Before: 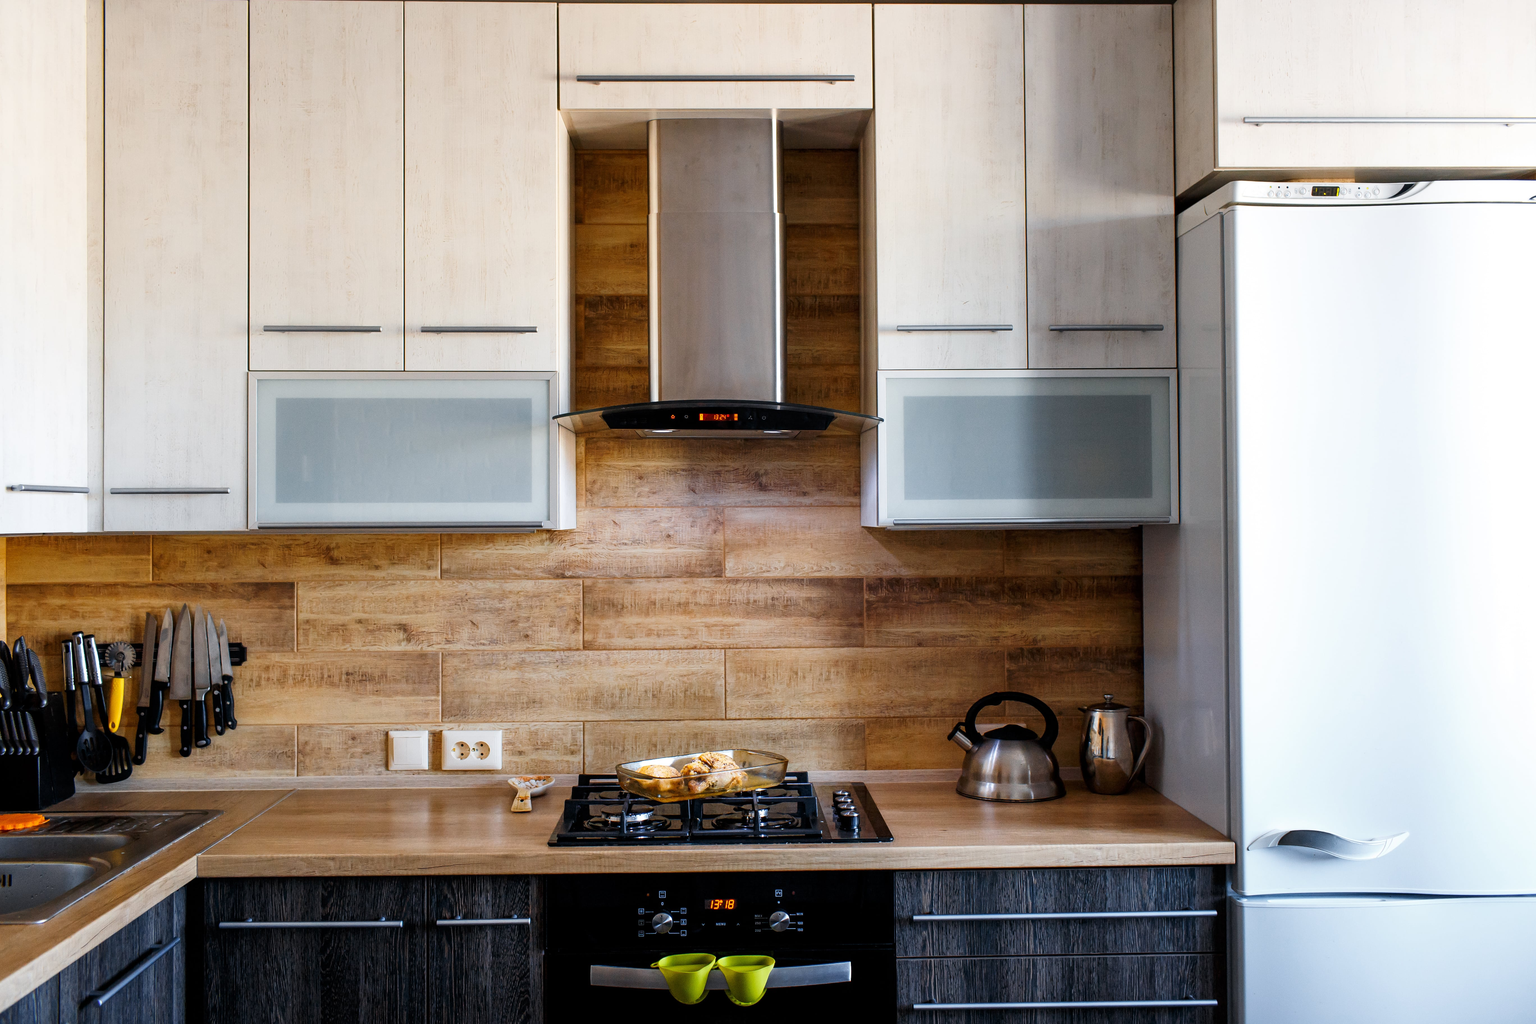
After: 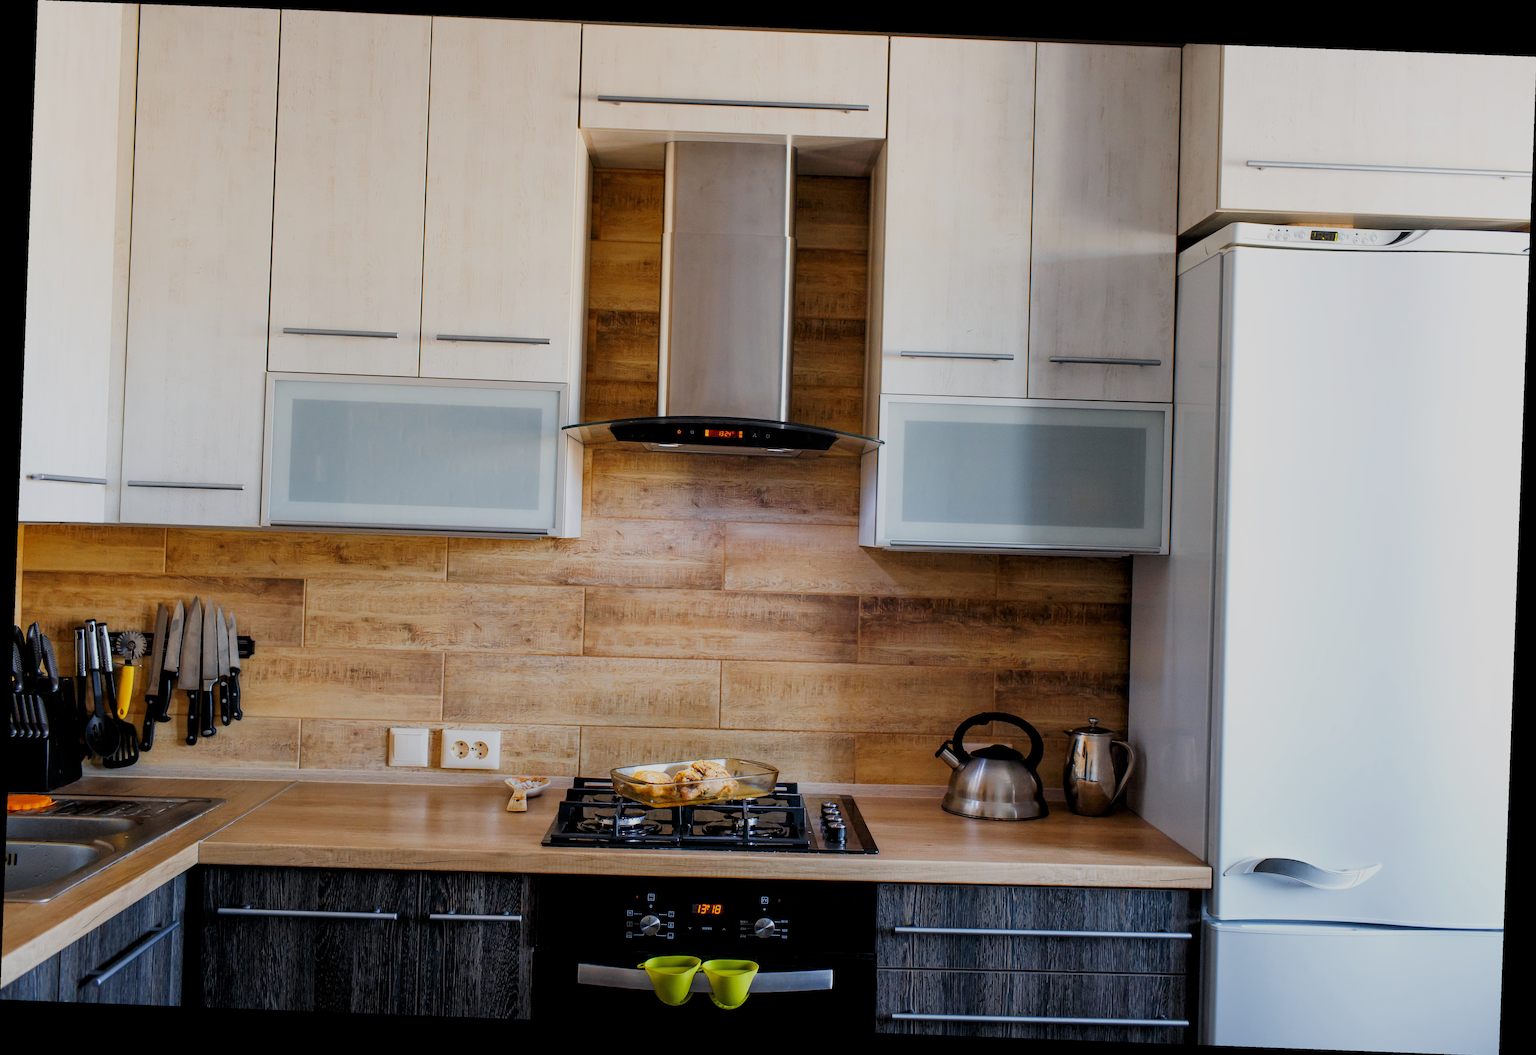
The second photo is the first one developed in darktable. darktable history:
rotate and perspective: rotation 2.17°, automatic cropping off
filmic rgb: middle gray luminance 18.42%, black relative exposure -10.5 EV, white relative exposure 3.4 EV, threshold 6 EV, target black luminance 0%, hardness 6.03, latitude 99%, contrast 0.847, shadows ↔ highlights balance 0.505%, add noise in highlights 0, preserve chrominance max RGB, color science v3 (2019), use custom middle-gray values true, iterations of high-quality reconstruction 0, contrast in highlights soft, enable highlight reconstruction true
